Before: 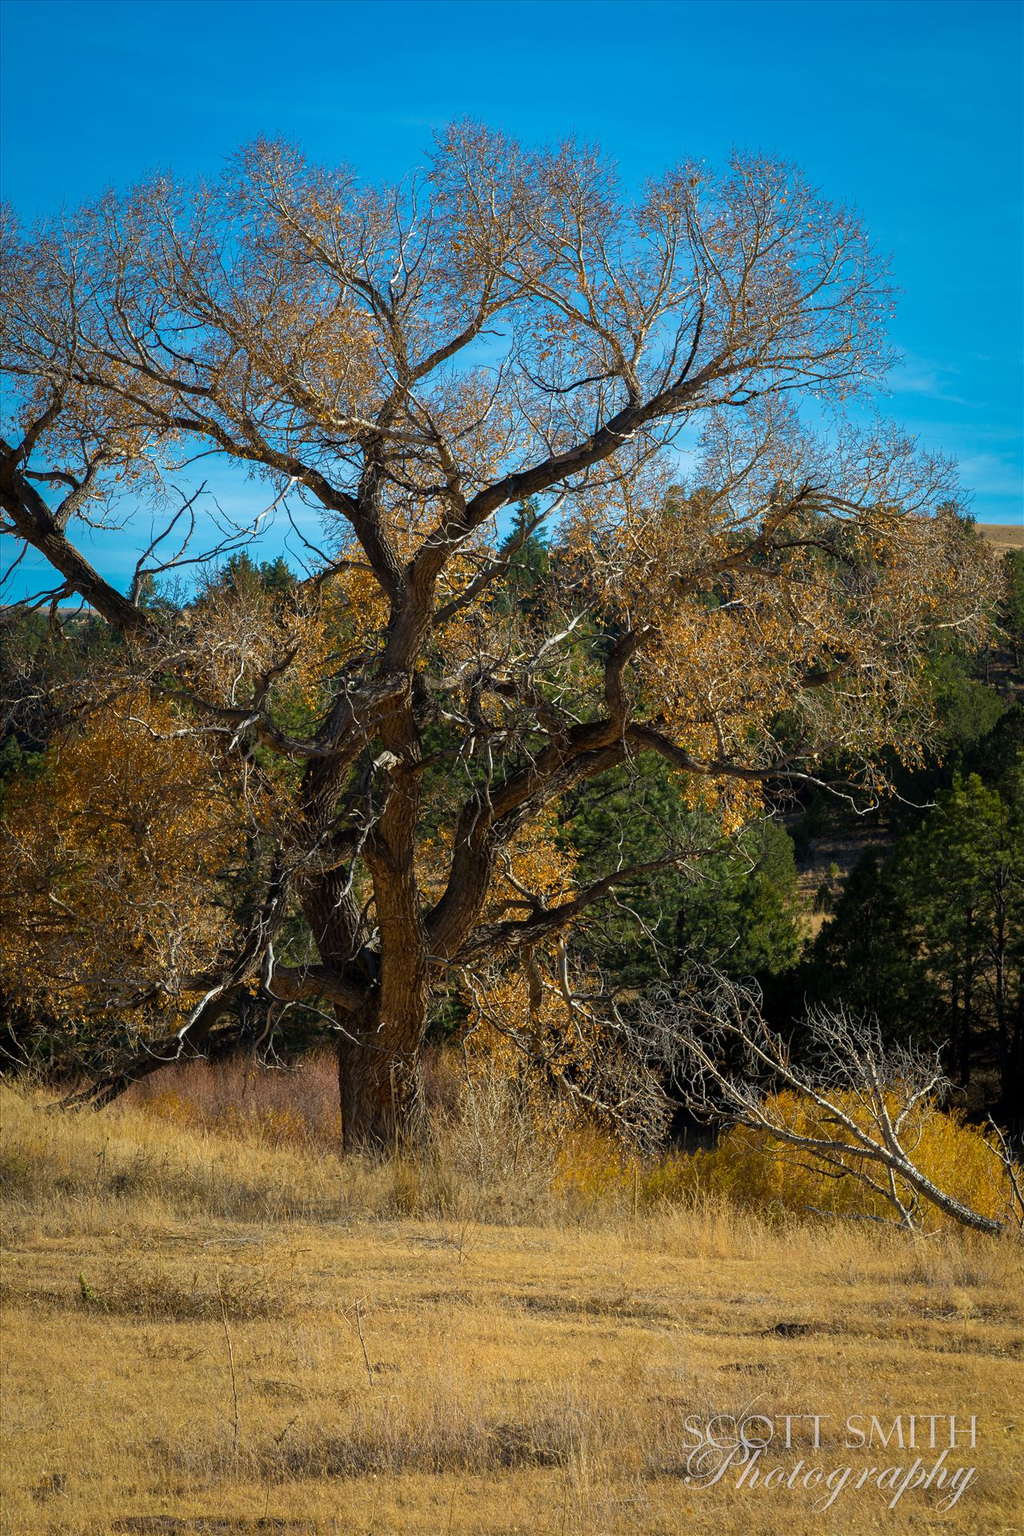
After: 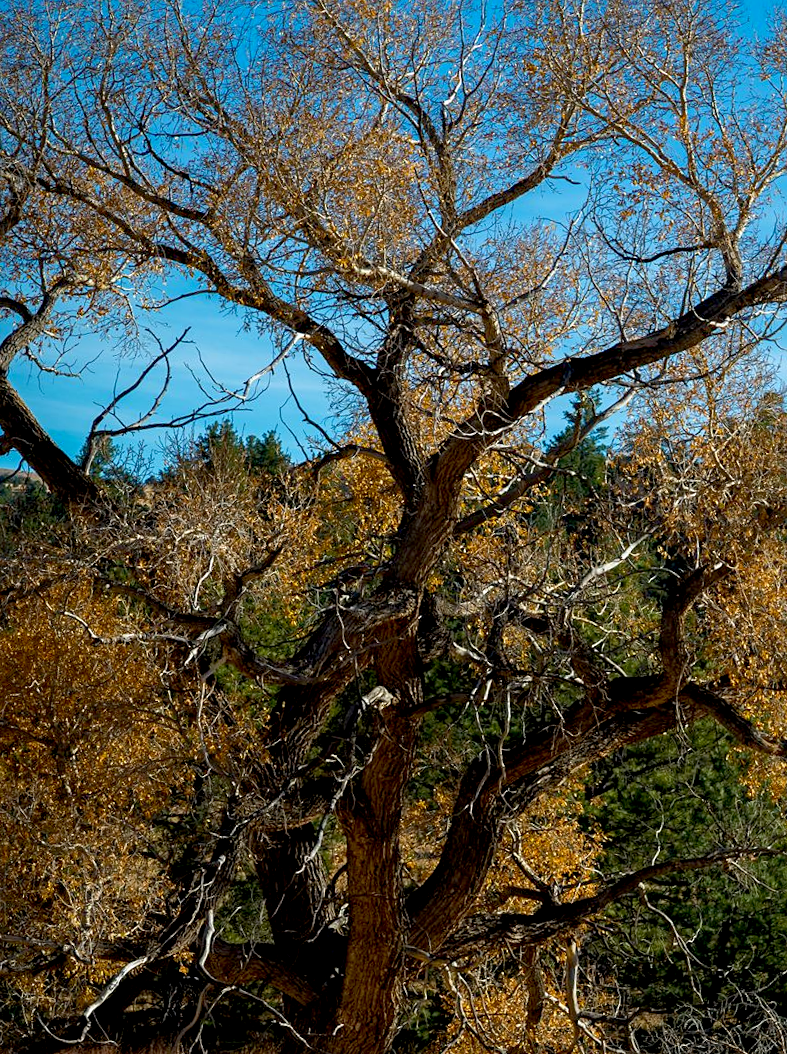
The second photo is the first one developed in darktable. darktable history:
exposure: black level correction 0.013, compensate highlight preservation false
sharpen: amount 0.218
crop and rotate: angle -5.78°, left 2.208%, top 6.898%, right 27.248%, bottom 30.147%
